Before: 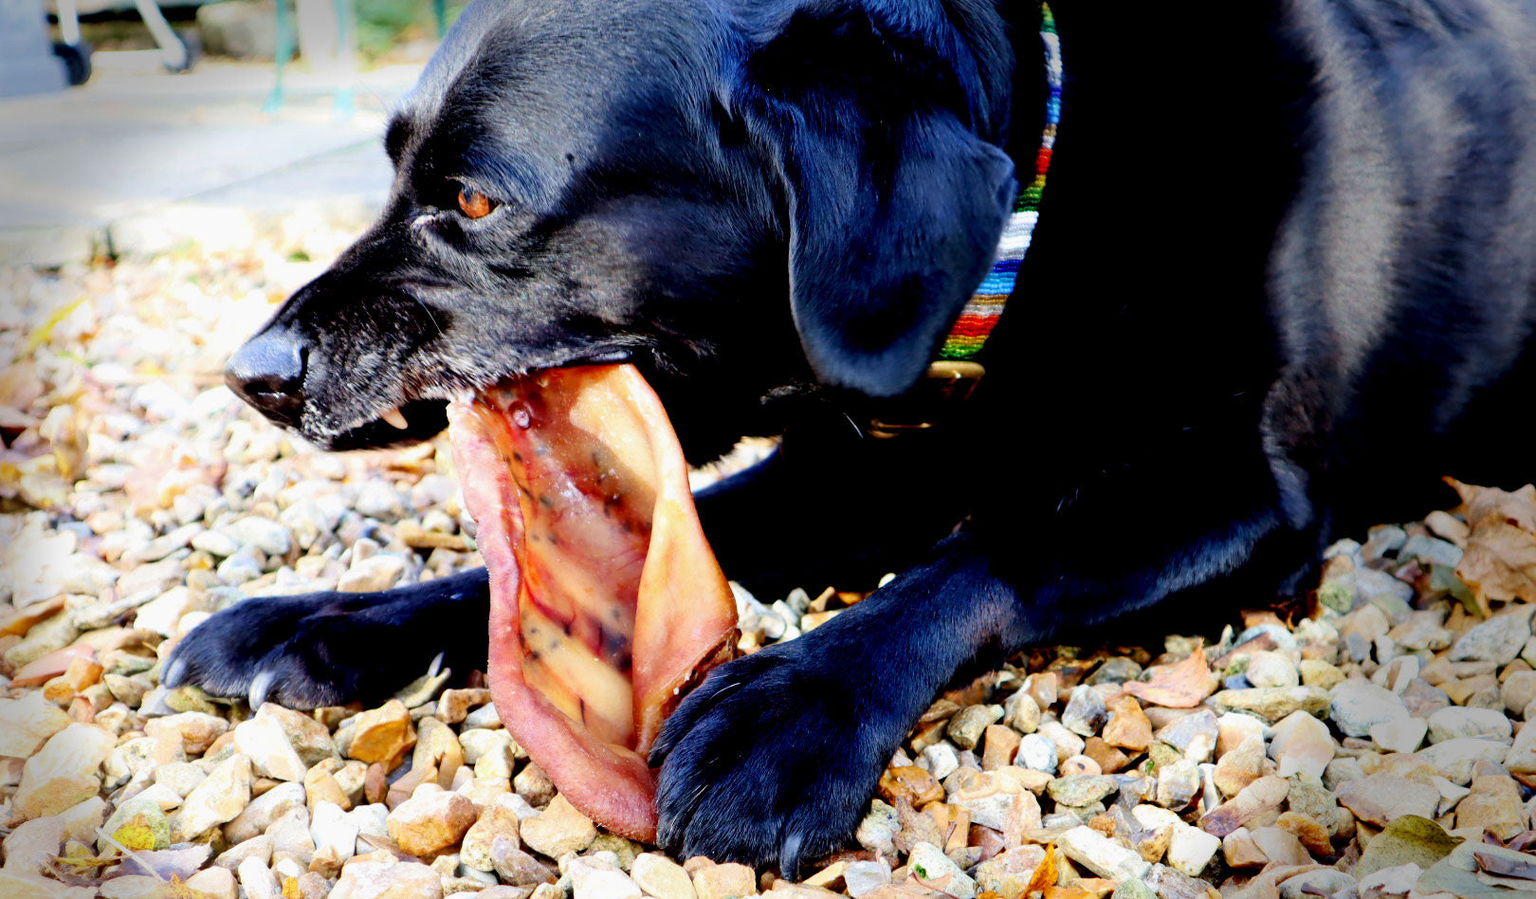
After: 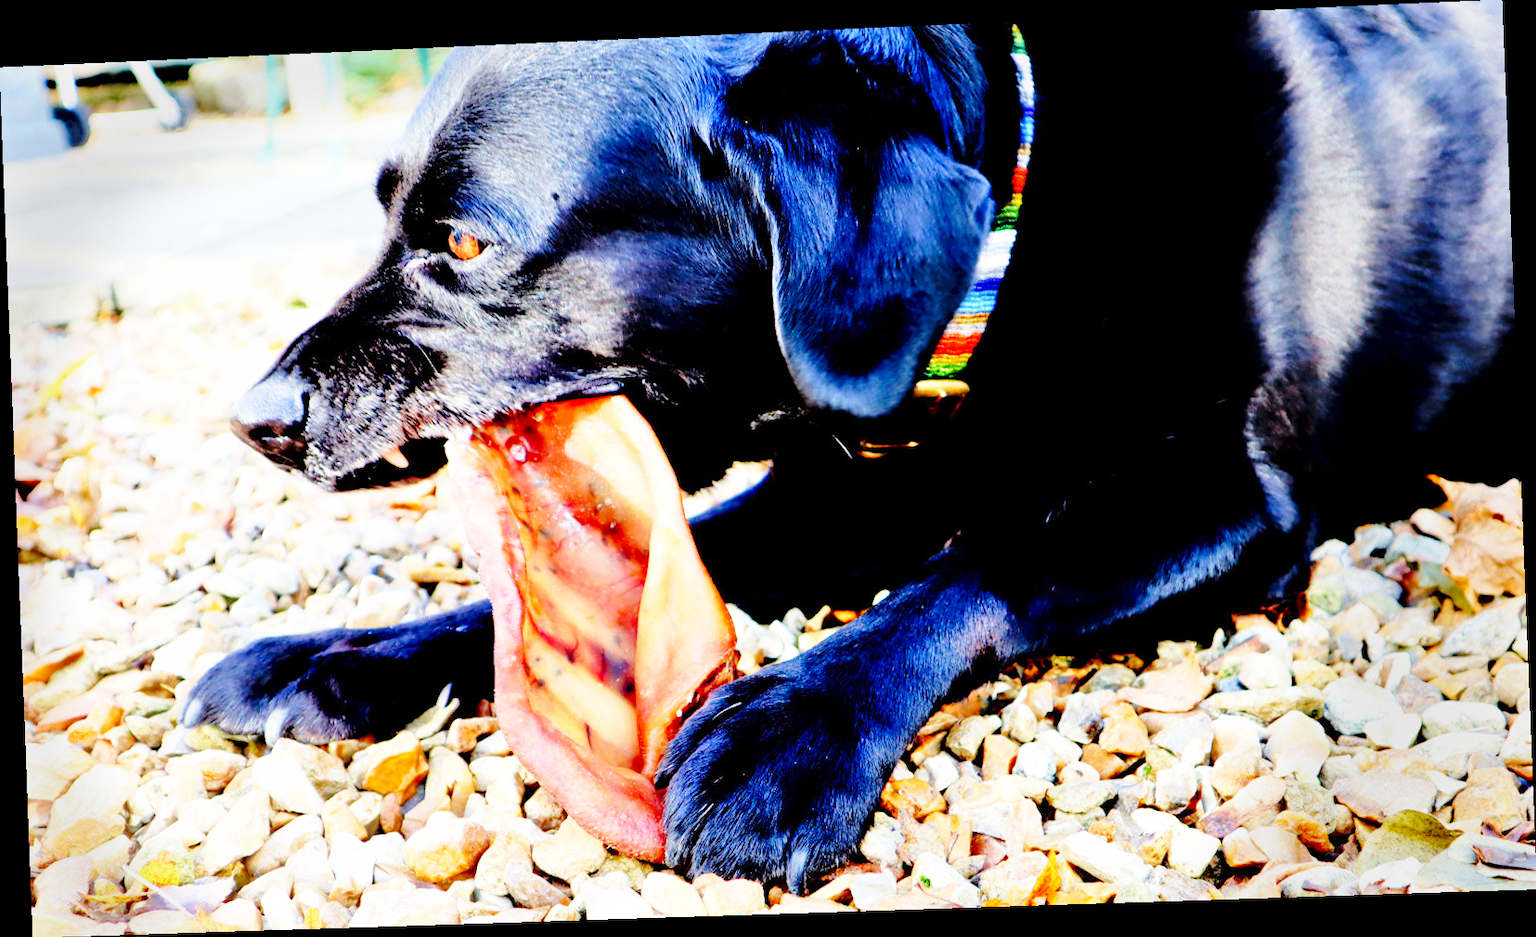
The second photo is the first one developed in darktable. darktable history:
tone equalizer: -7 EV 0.15 EV, -6 EV 0.6 EV, -5 EV 1.15 EV, -4 EV 1.33 EV, -3 EV 1.15 EV, -2 EV 0.6 EV, -1 EV 0.15 EV, mask exposure compensation -0.5 EV
base curve: curves: ch0 [(0, 0) (0.028, 0.03) (0.121, 0.232) (0.46, 0.748) (0.859, 0.968) (1, 1)], preserve colors none
rotate and perspective: rotation -2.22°, lens shift (horizontal) -0.022, automatic cropping off
